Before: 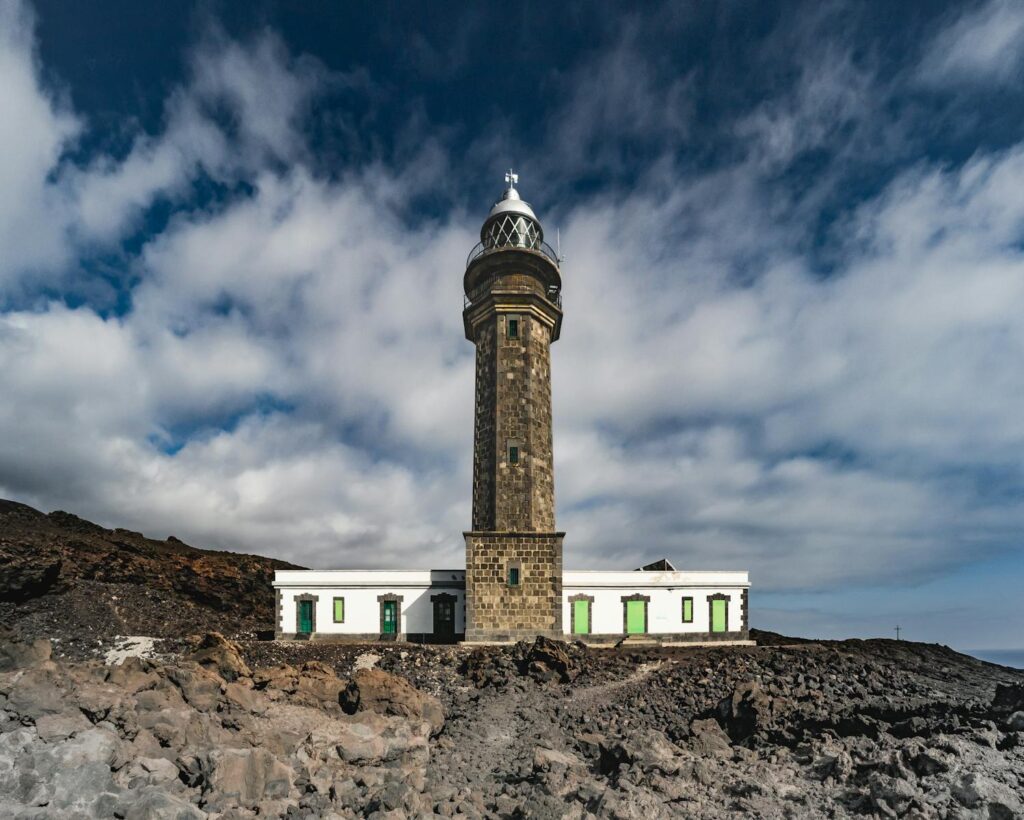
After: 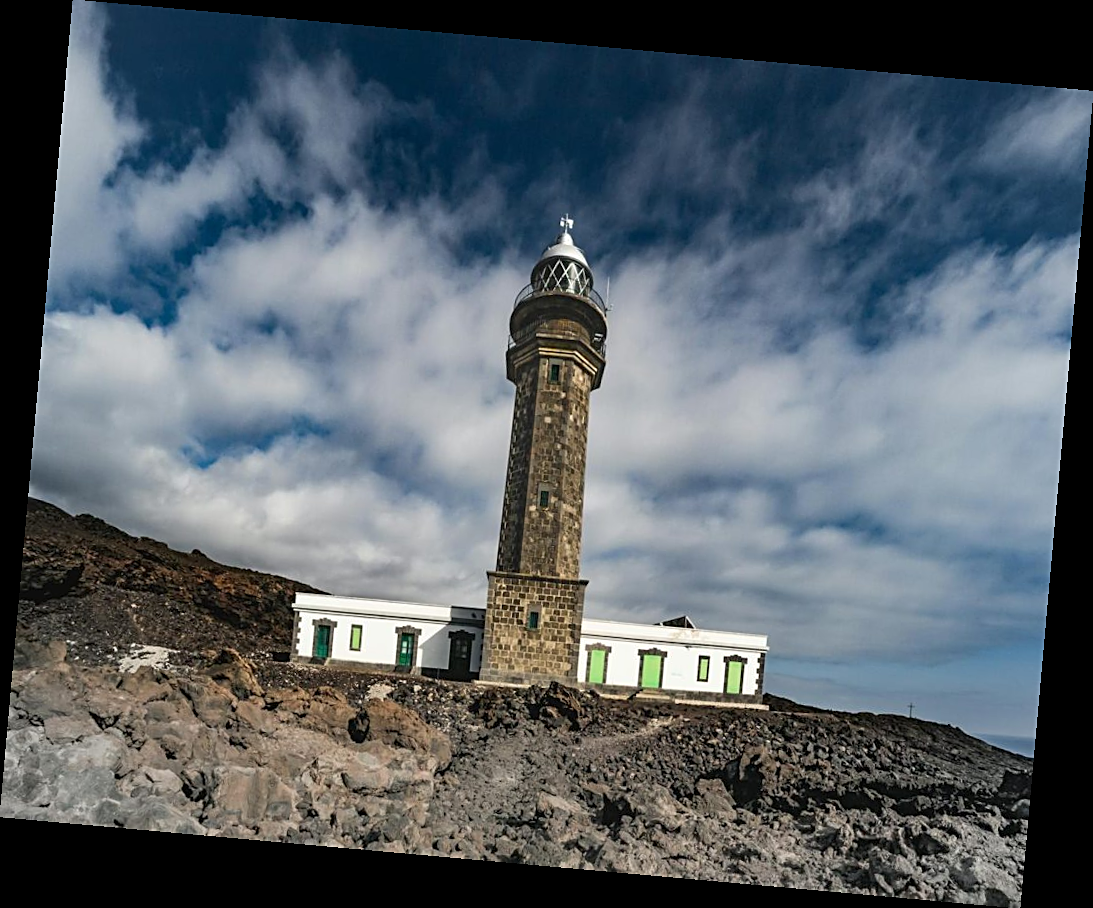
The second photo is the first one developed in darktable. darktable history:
sharpen: on, module defaults
rotate and perspective: rotation 5.12°, automatic cropping off
